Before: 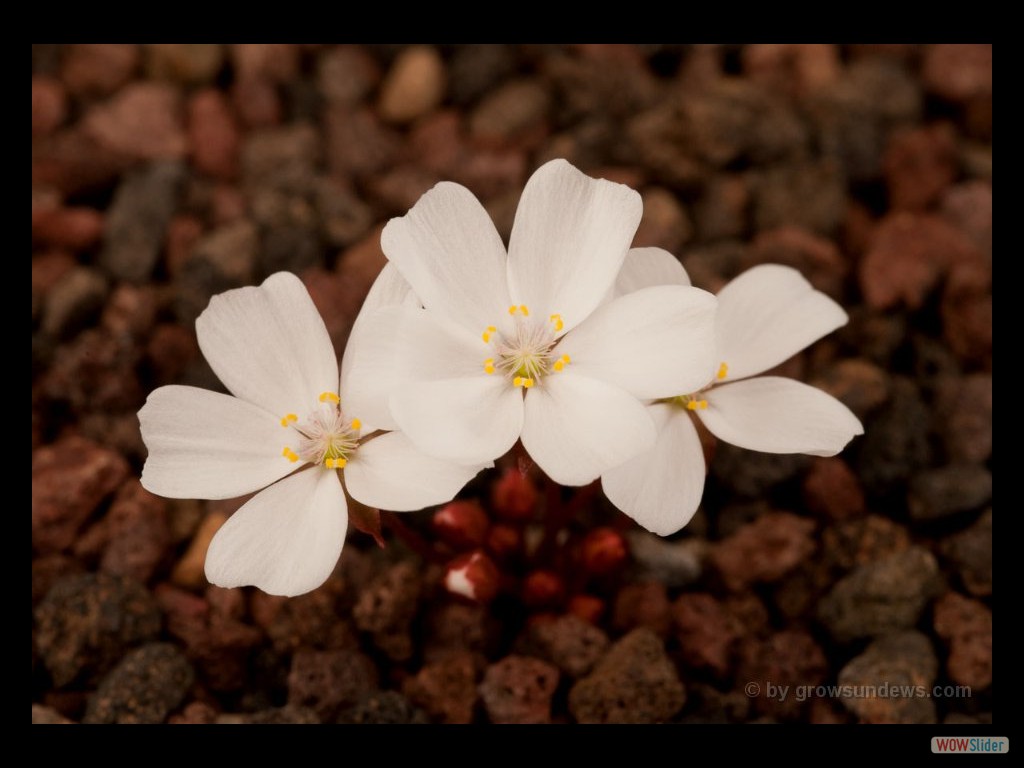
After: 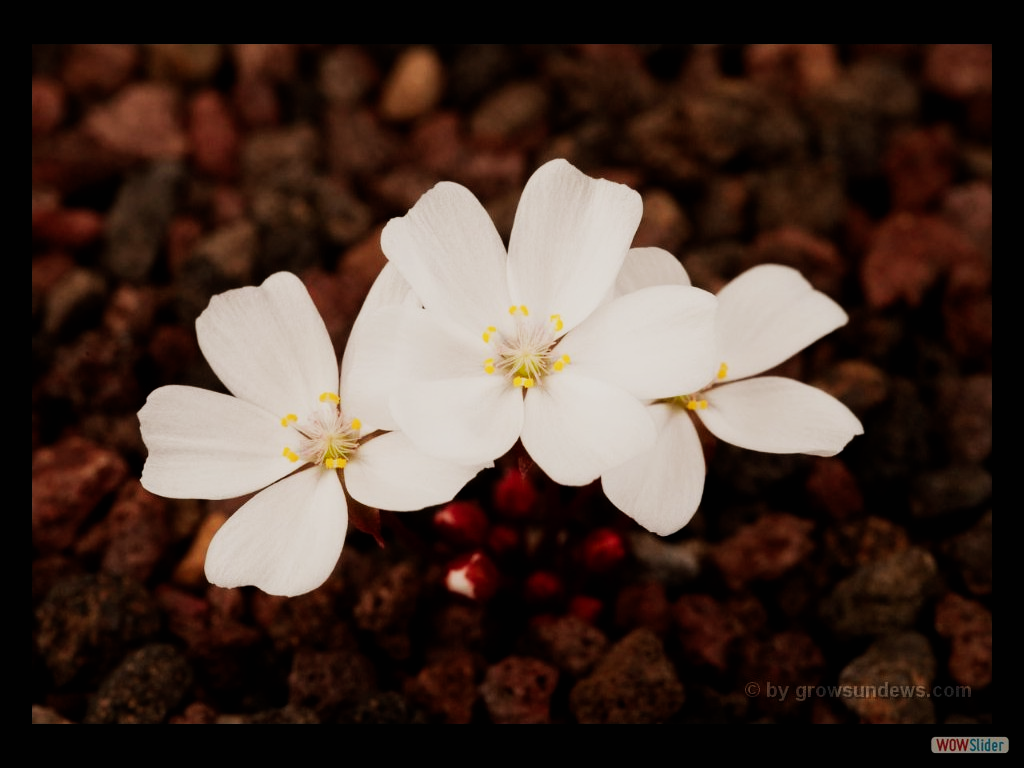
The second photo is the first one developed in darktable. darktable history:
sigmoid: contrast 1.7, skew 0.1, preserve hue 0%, red attenuation 0.1, red rotation 0.035, green attenuation 0.1, green rotation -0.017, blue attenuation 0.15, blue rotation -0.052, base primaries Rec2020
white balance: emerald 1
